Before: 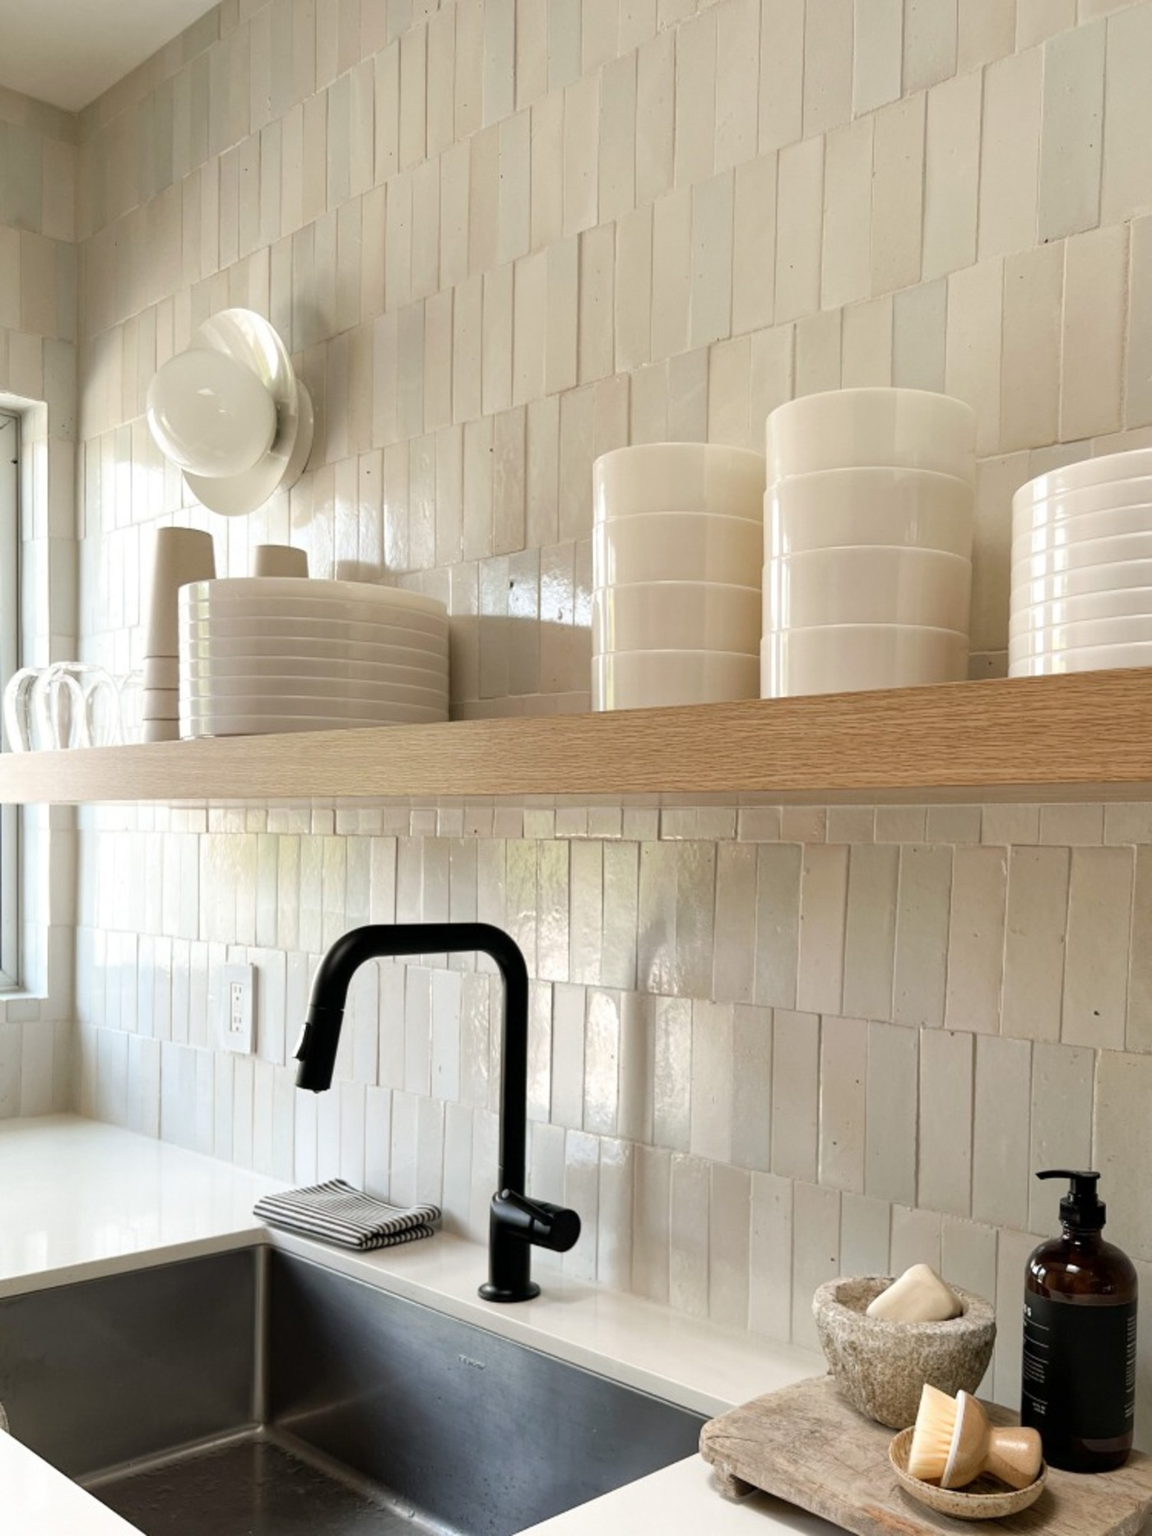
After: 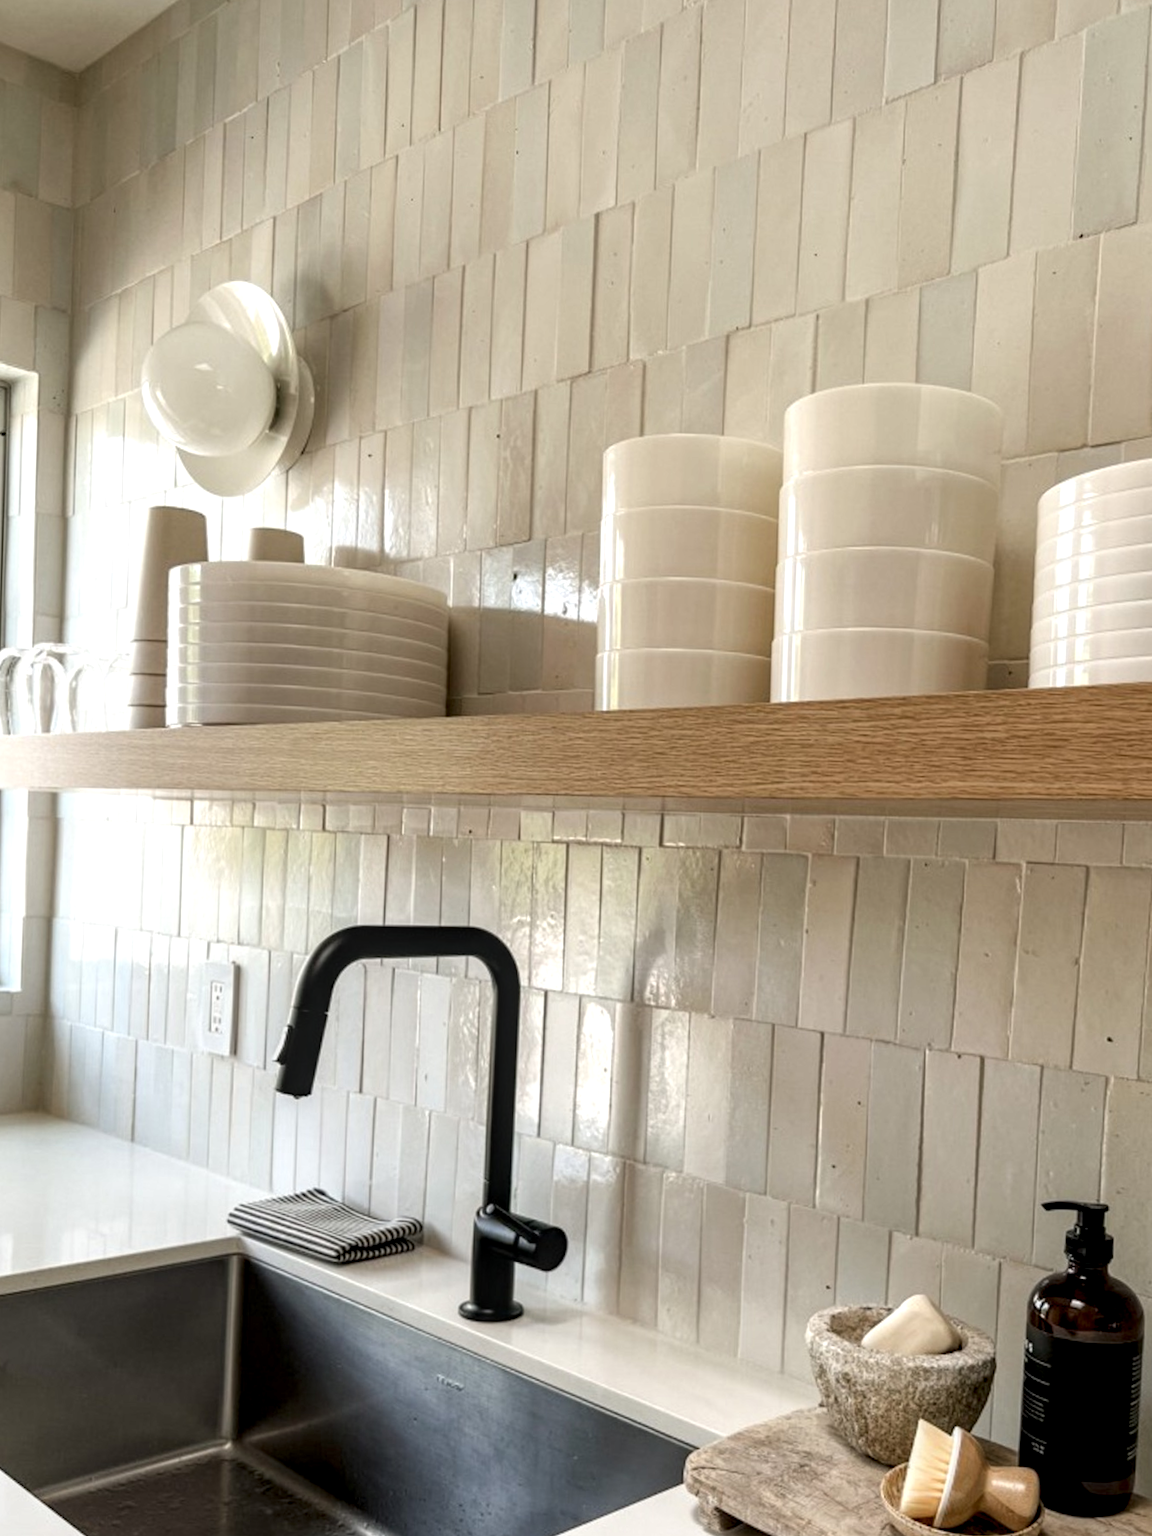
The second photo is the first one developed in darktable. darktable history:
local contrast: highlights 25%, detail 150%
crop and rotate: angle -1.69°
